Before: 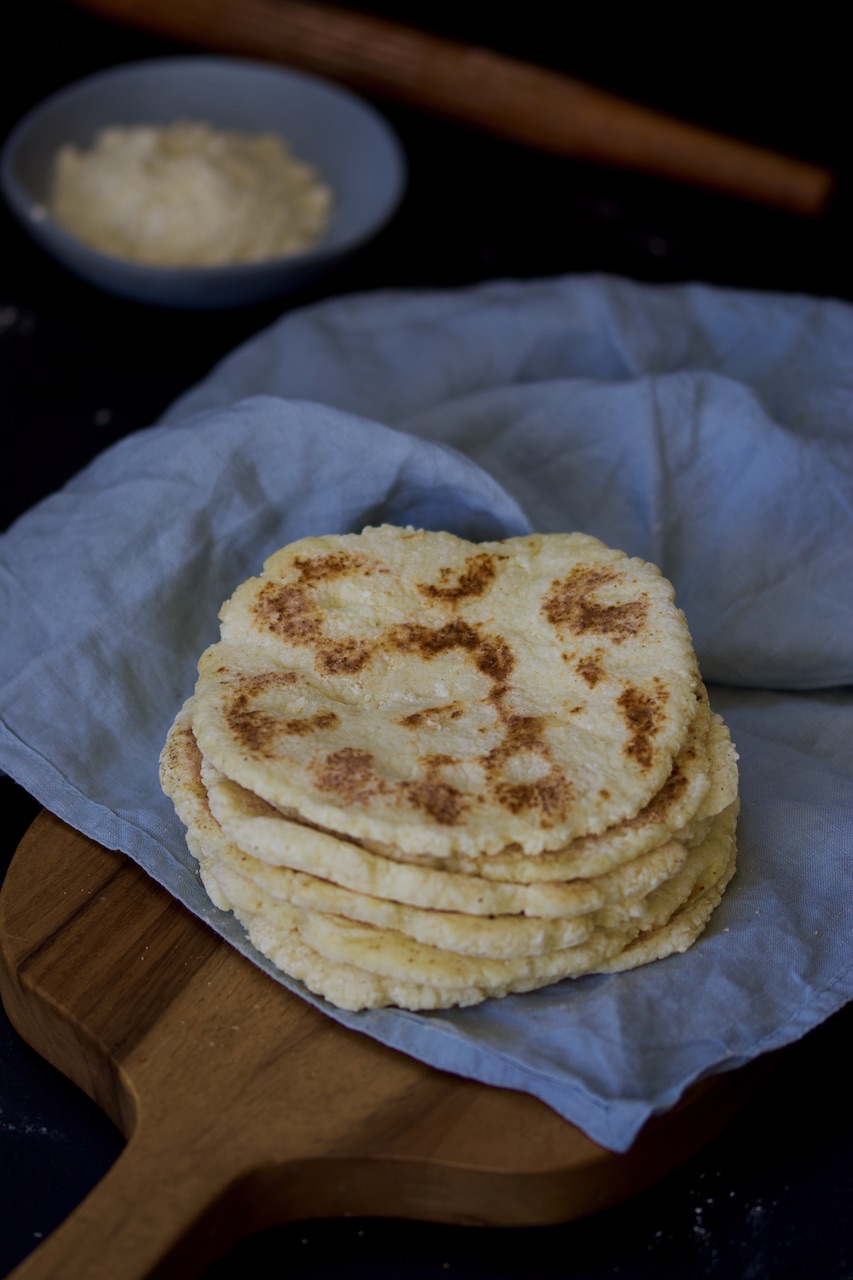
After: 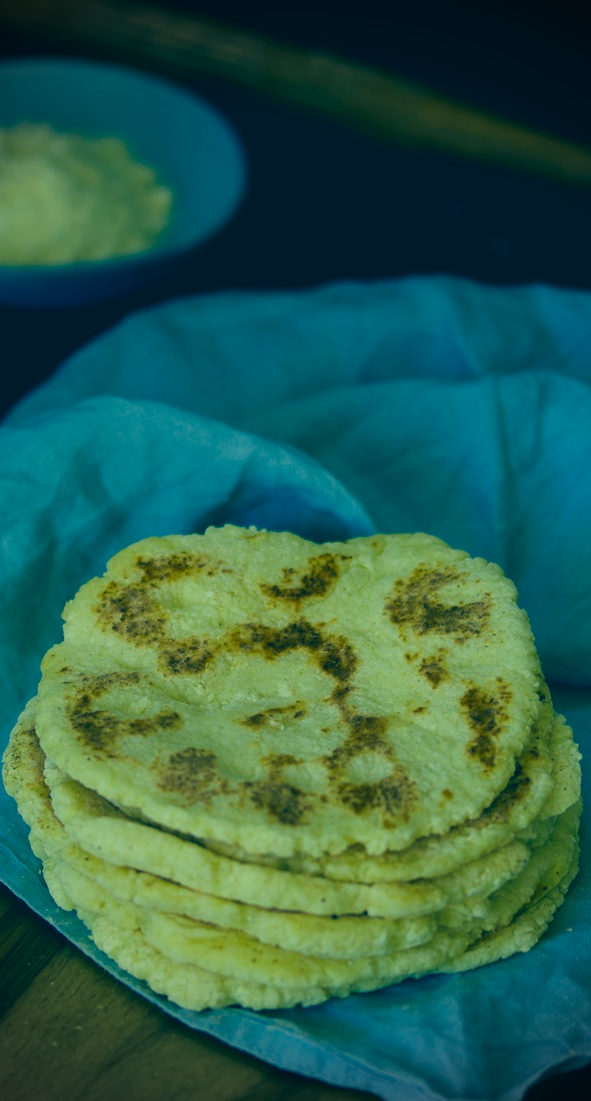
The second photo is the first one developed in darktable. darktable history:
color correction: highlights a* -15.58, highlights b* 40, shadows a* -40, shadows b* -26.18
crop: left 18.479%, right 12.2%, bottom 13.971%
vignetting: fall-off radius 31.48%, brightness -0.472
